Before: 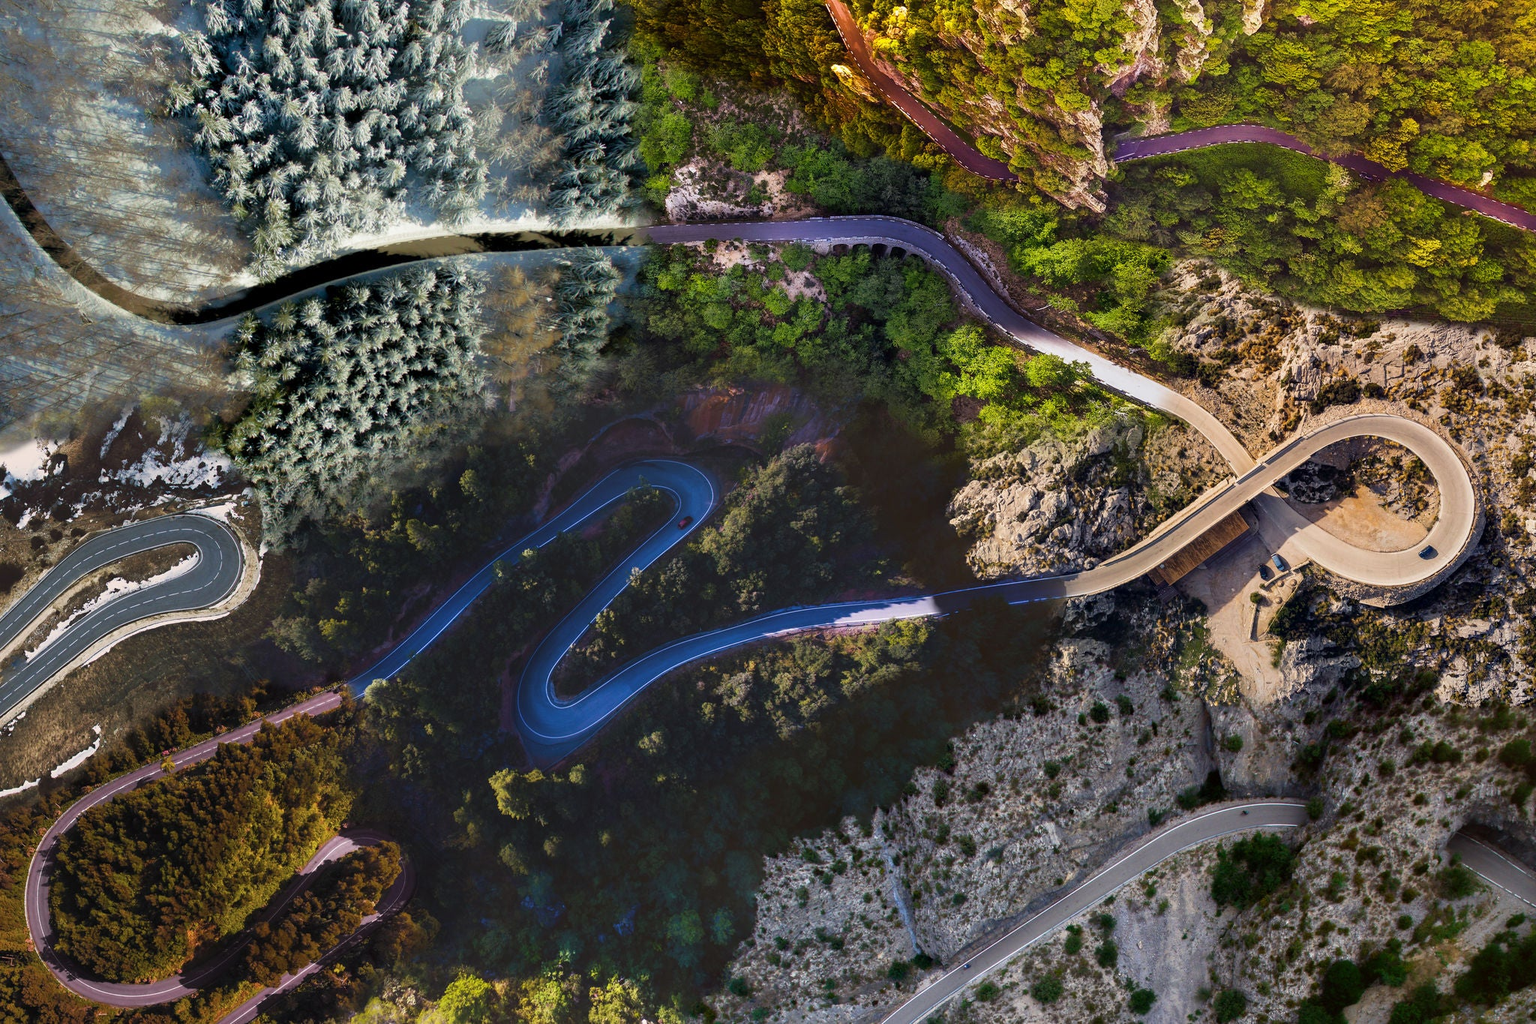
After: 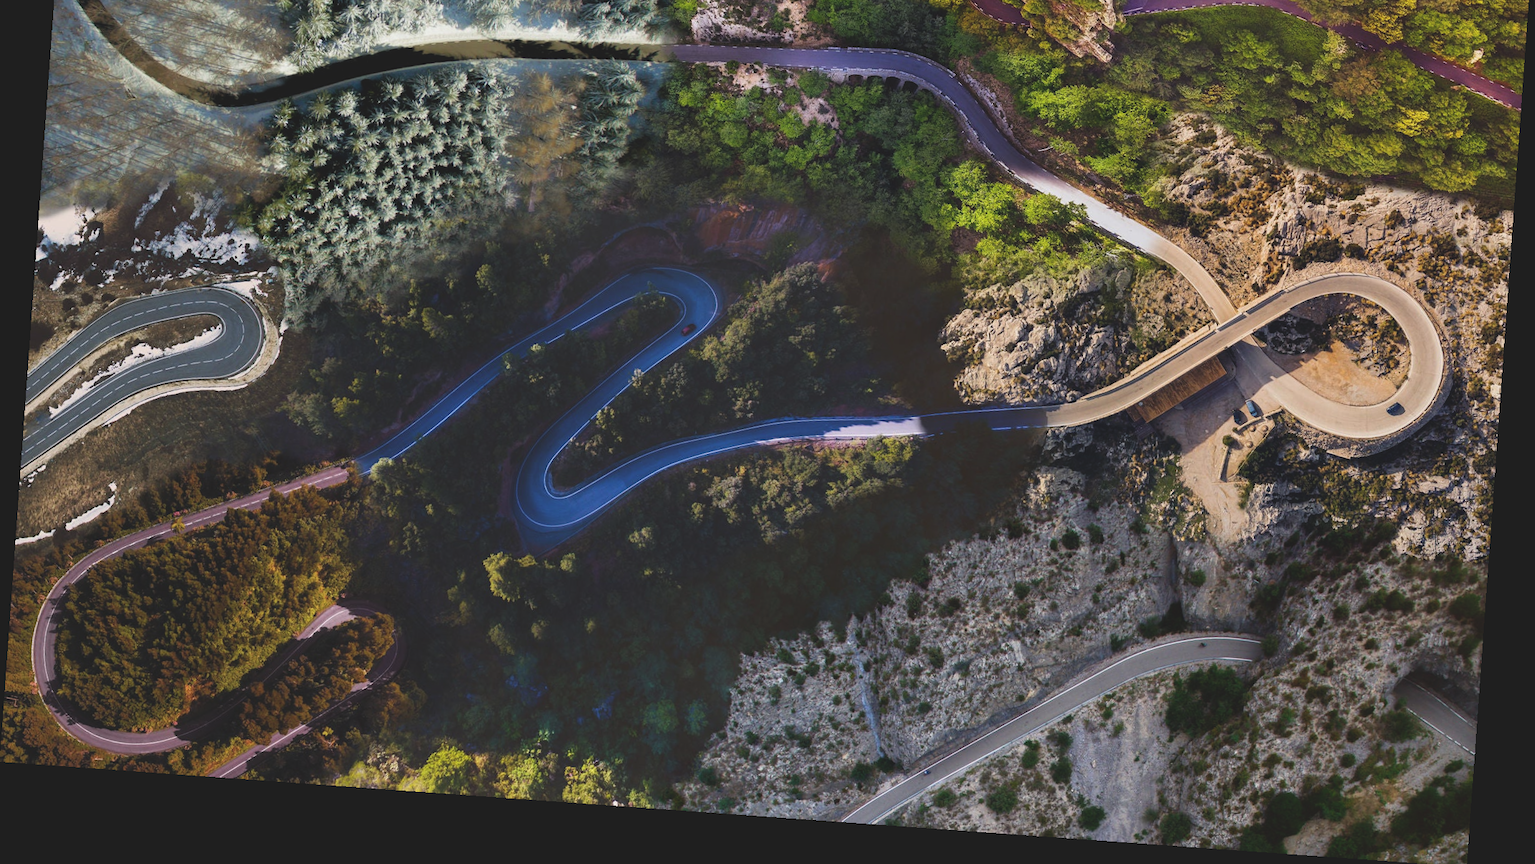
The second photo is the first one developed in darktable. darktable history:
exposure: black level correction -0.015, exposure -0.125 EV, compensate highlight preservation false
rotate and perspective: rotation 4.1°, automatic cropping off
crop and rotate: top 19.998%
